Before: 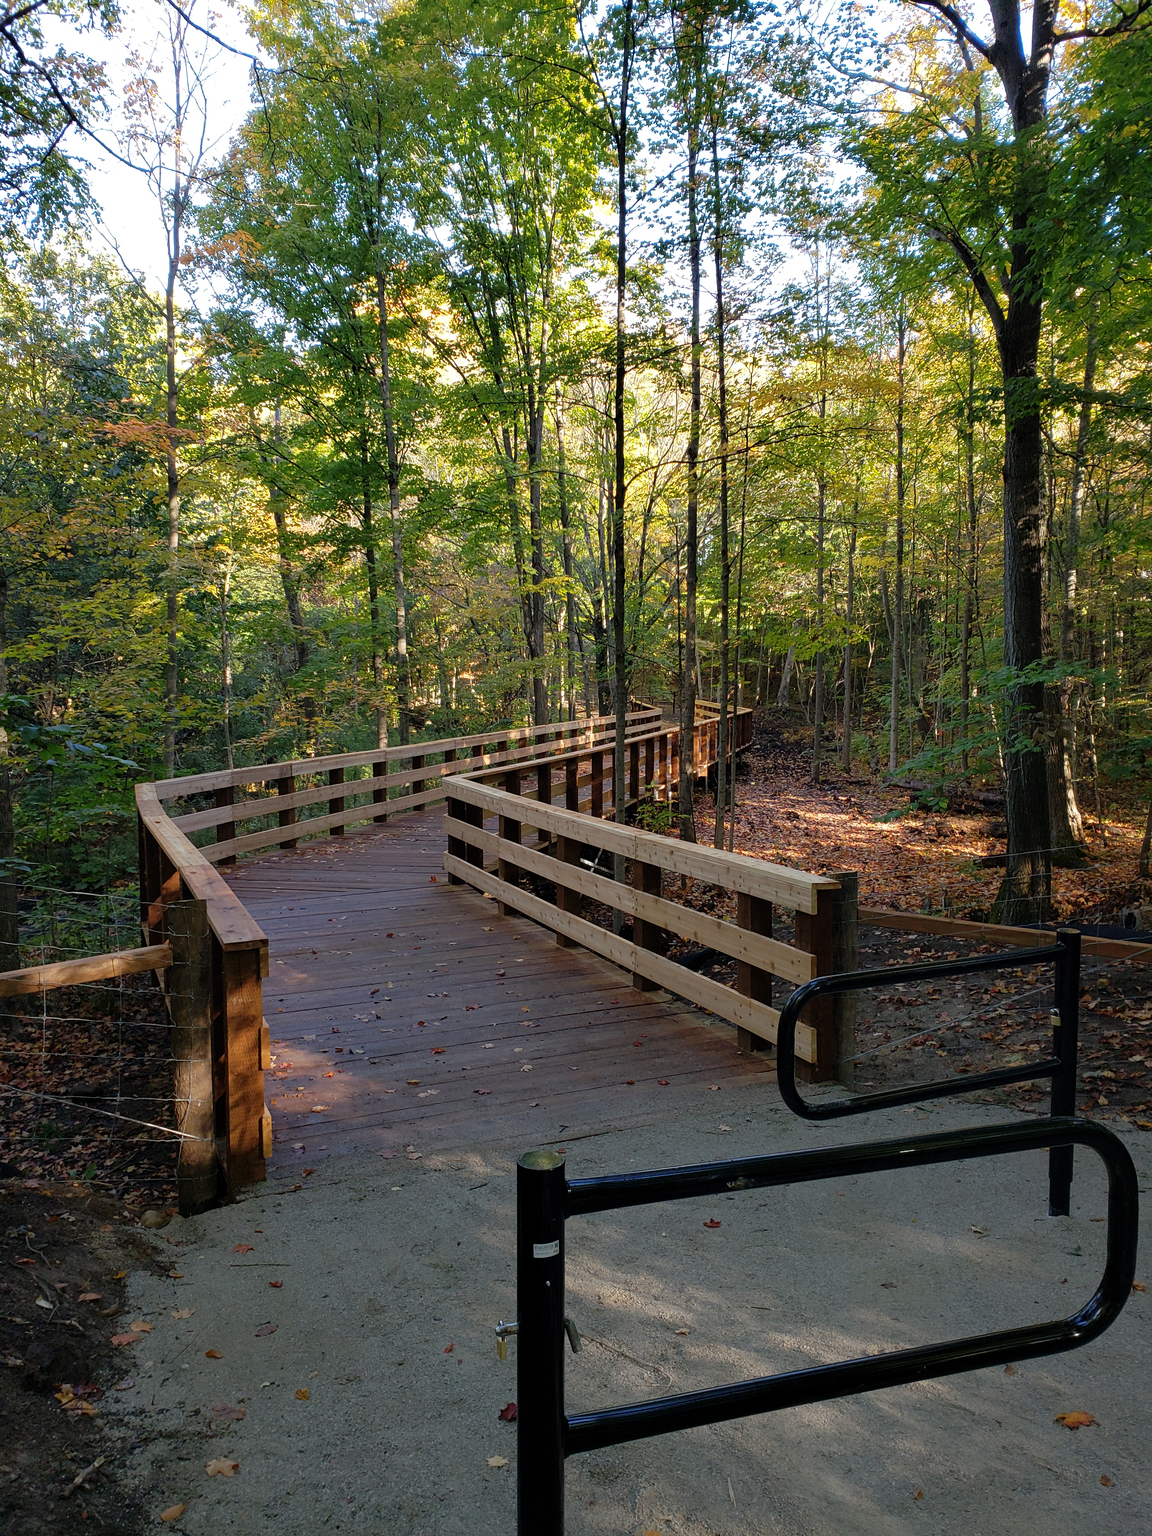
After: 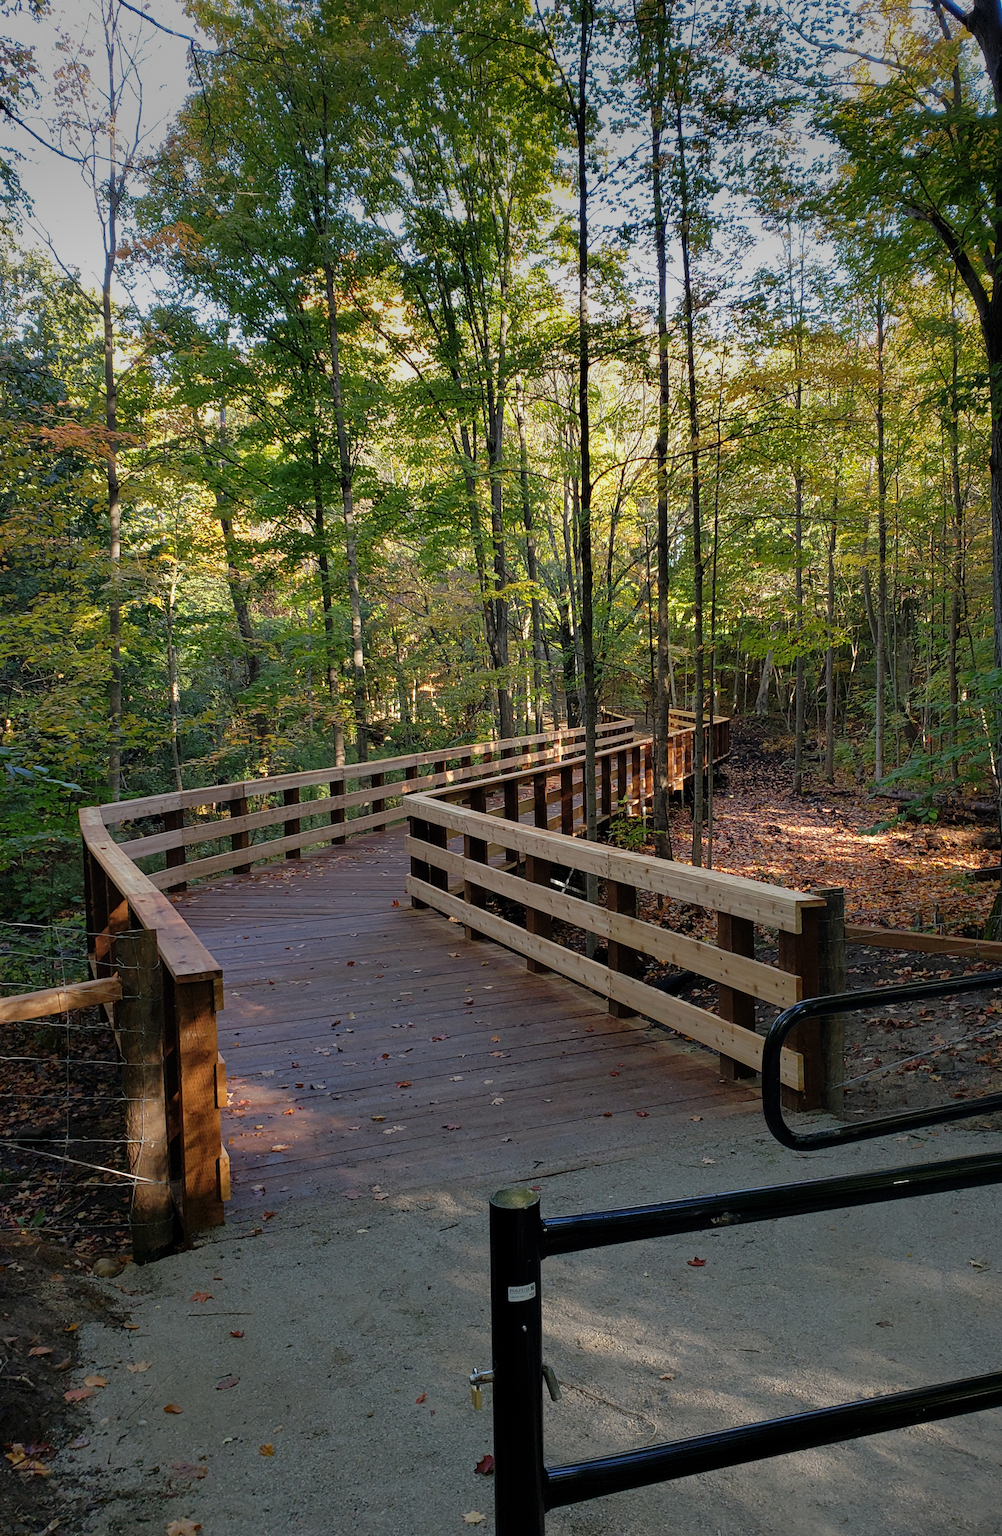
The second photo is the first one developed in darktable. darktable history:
vignetting: fall-off start 97.52%, fall-off radius 100%, brightness -0.574, saturation 0, center (-0.027, 0.404), width/height ratio 1.368, unbound false
crop and rotate: angle 1°, left 4.281%, top 0.642%, right 11.383%, bottom 2.486%
